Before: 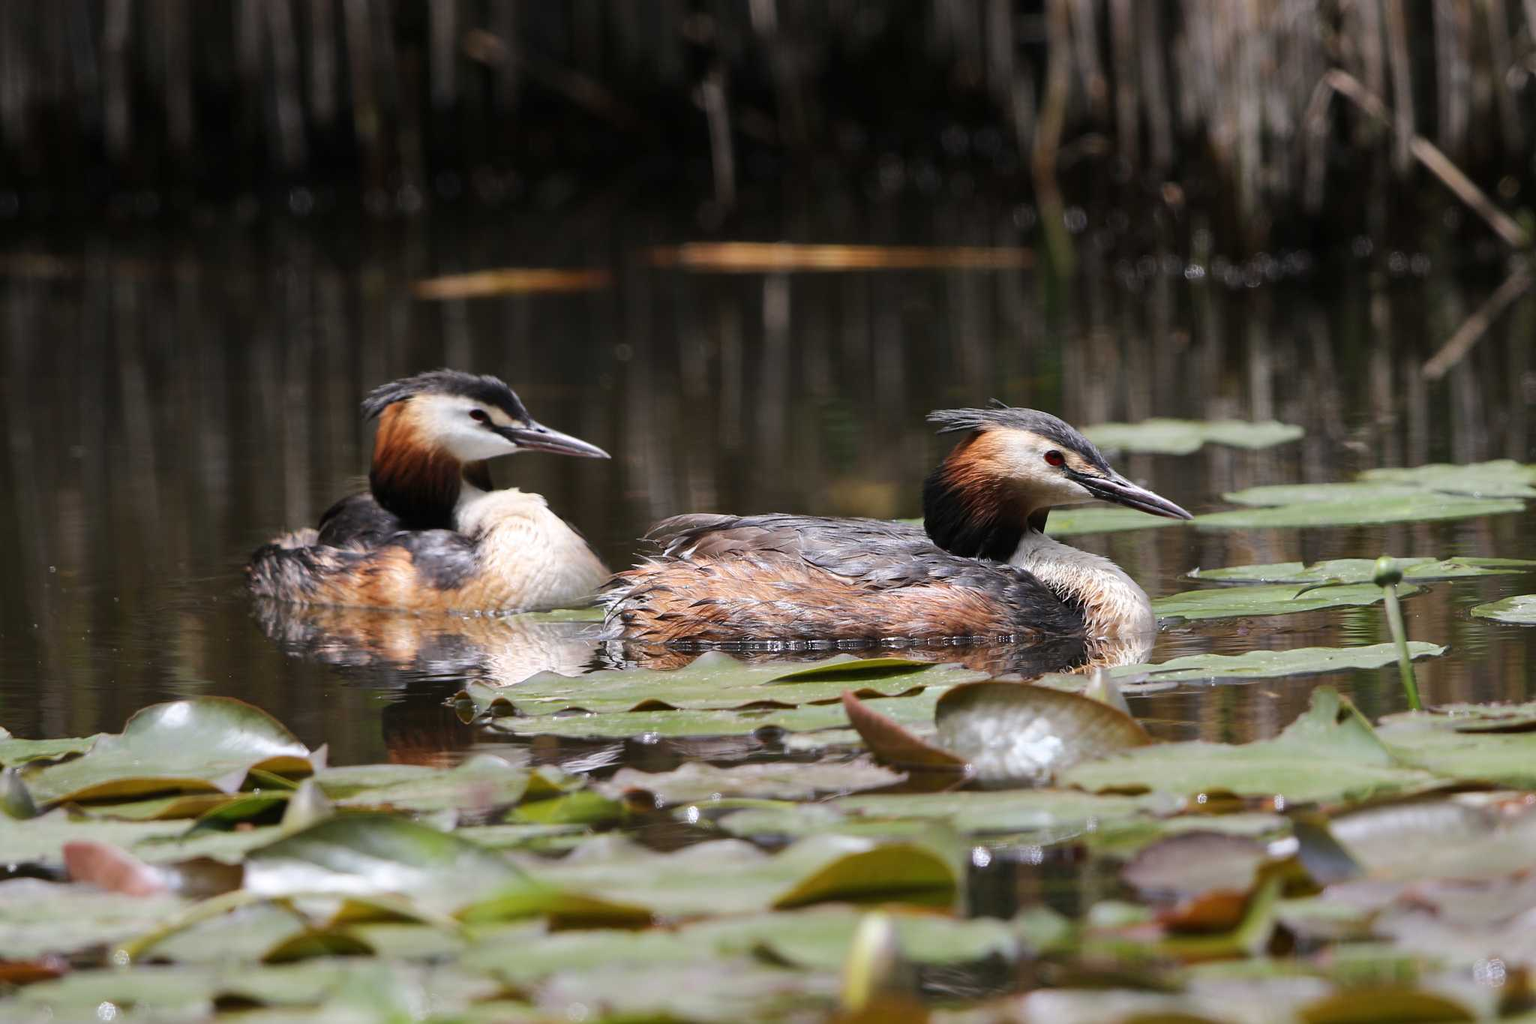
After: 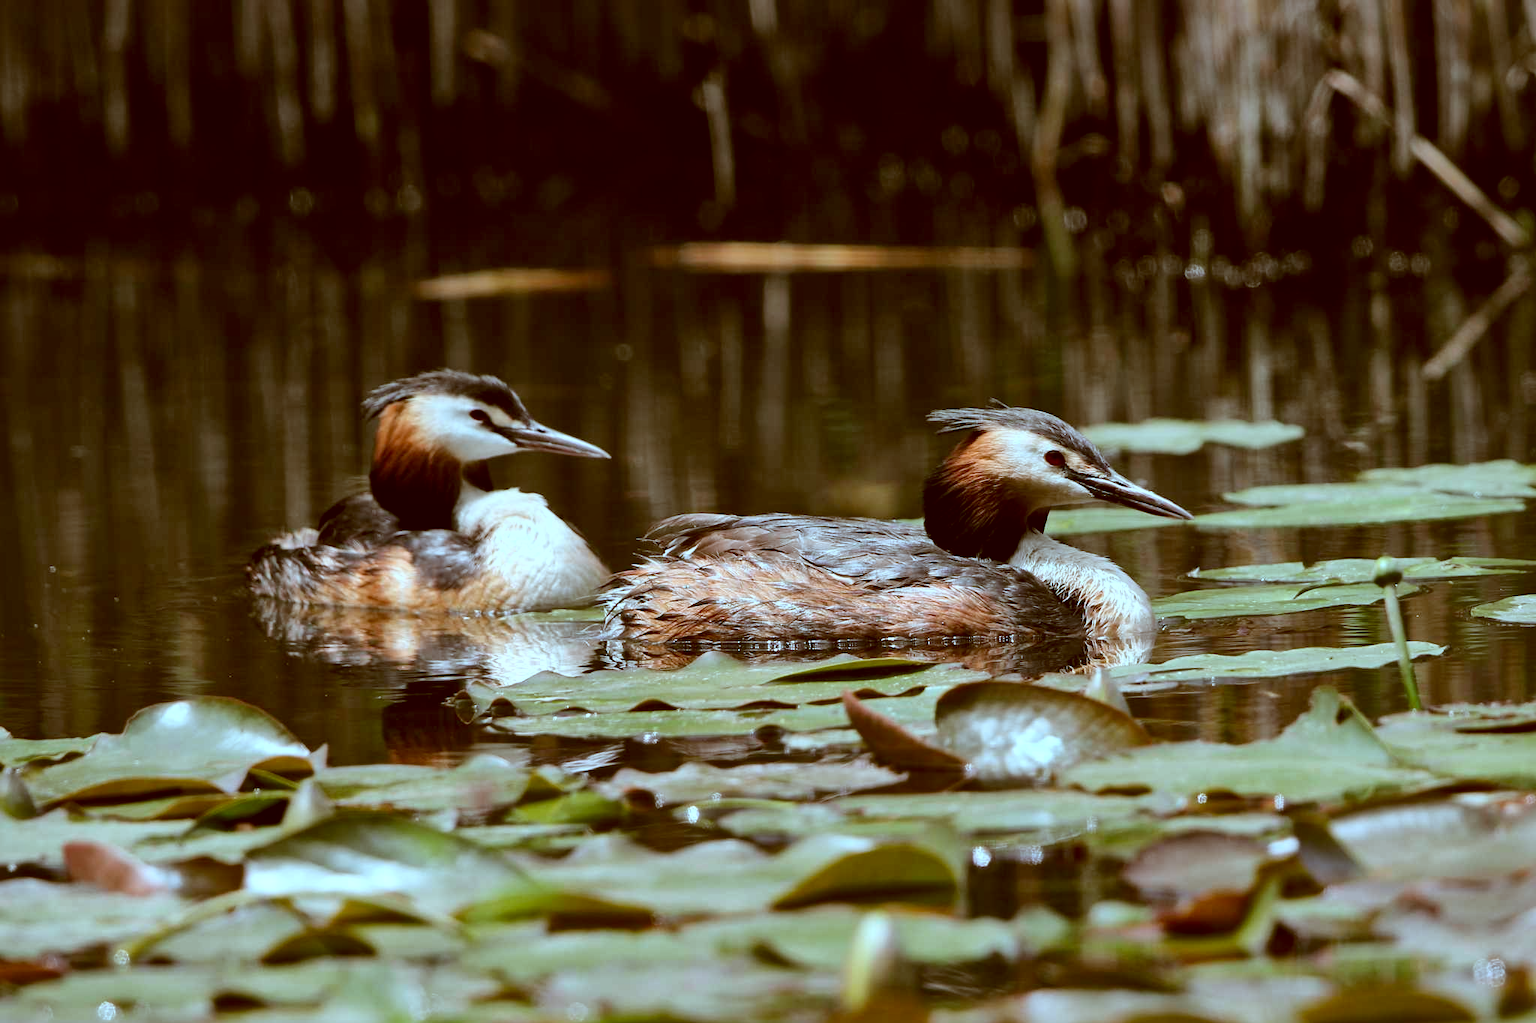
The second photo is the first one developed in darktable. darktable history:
local contrast: mode bilateral grid, contrast 25, coarseness 47, detail 151%, midtone range 0.2
color correction: highlights a* -14.62, highlights b* -16.22, shadows a* 10.12, shadows b* 29.4
exposure: exposure -0.116 EV, compensate exposure bias true, compensate highlight preservation false
white balance: red 1.004, blue 1.024
